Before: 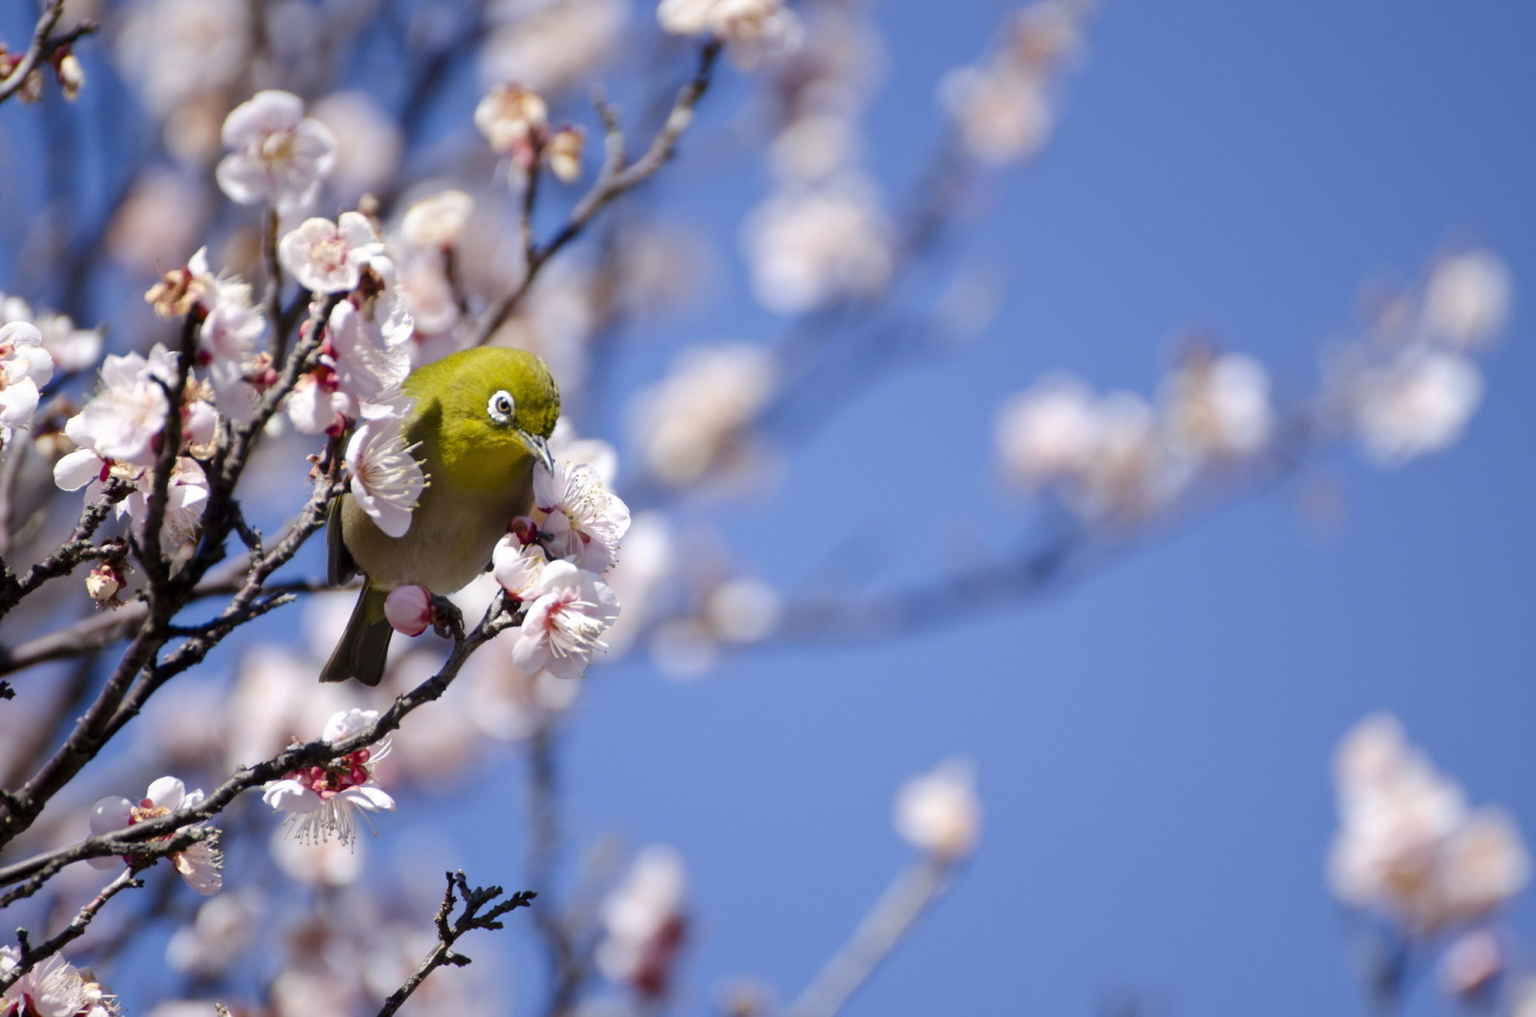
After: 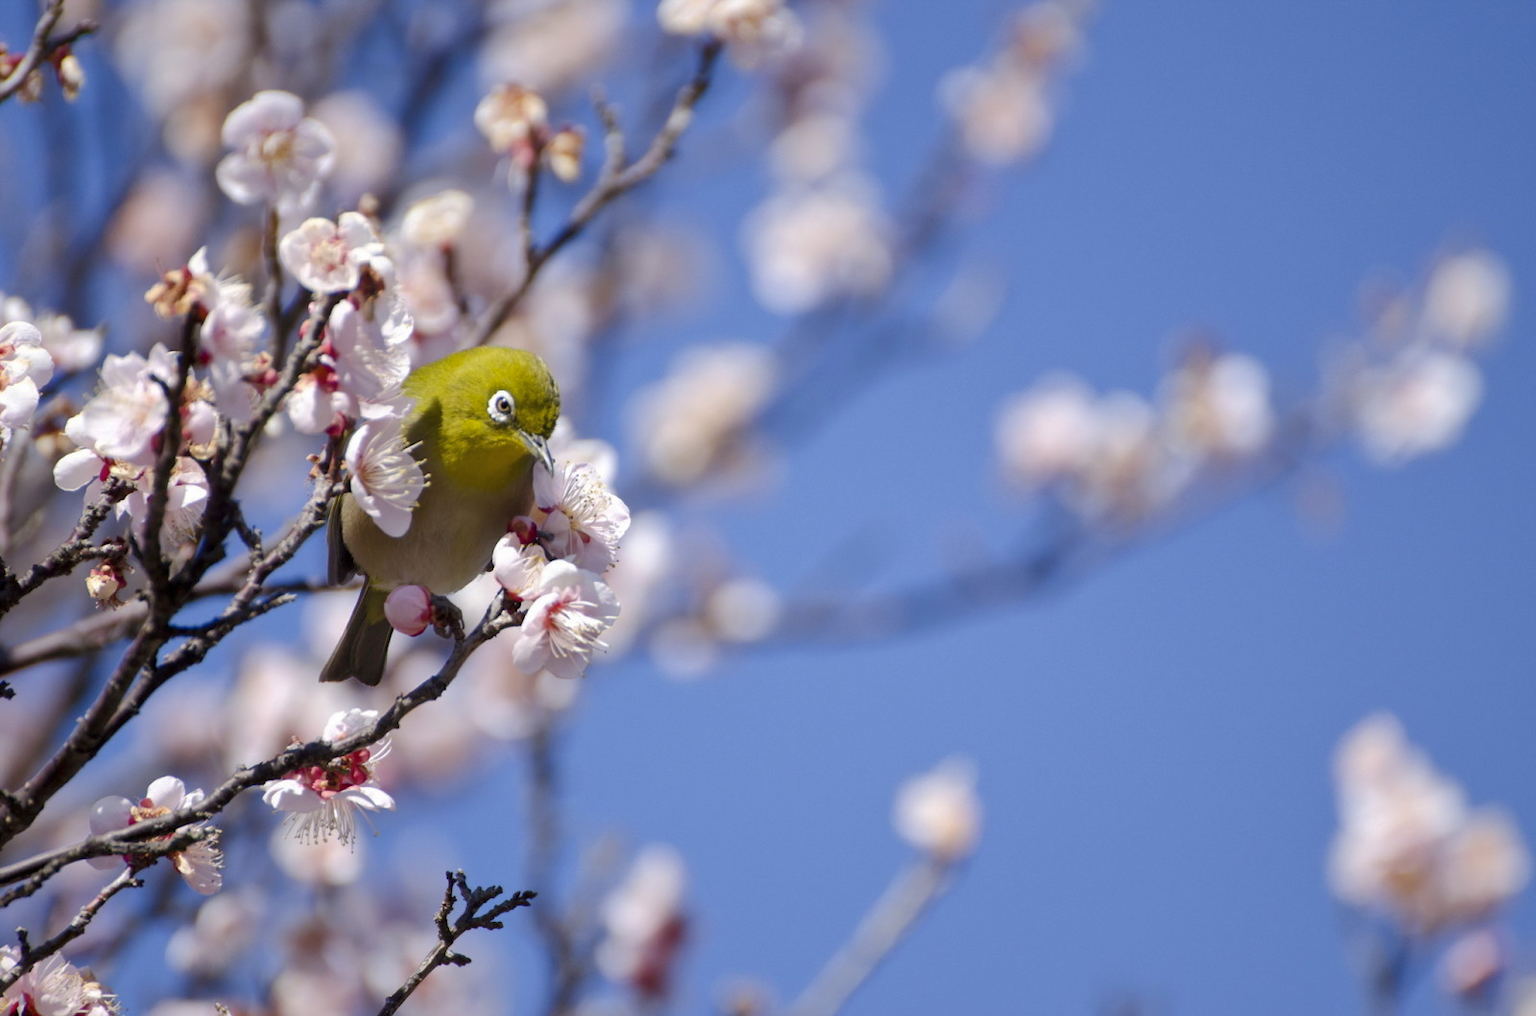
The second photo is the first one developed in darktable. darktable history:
shadows and highlights: highlights color adjustment 73.79%
